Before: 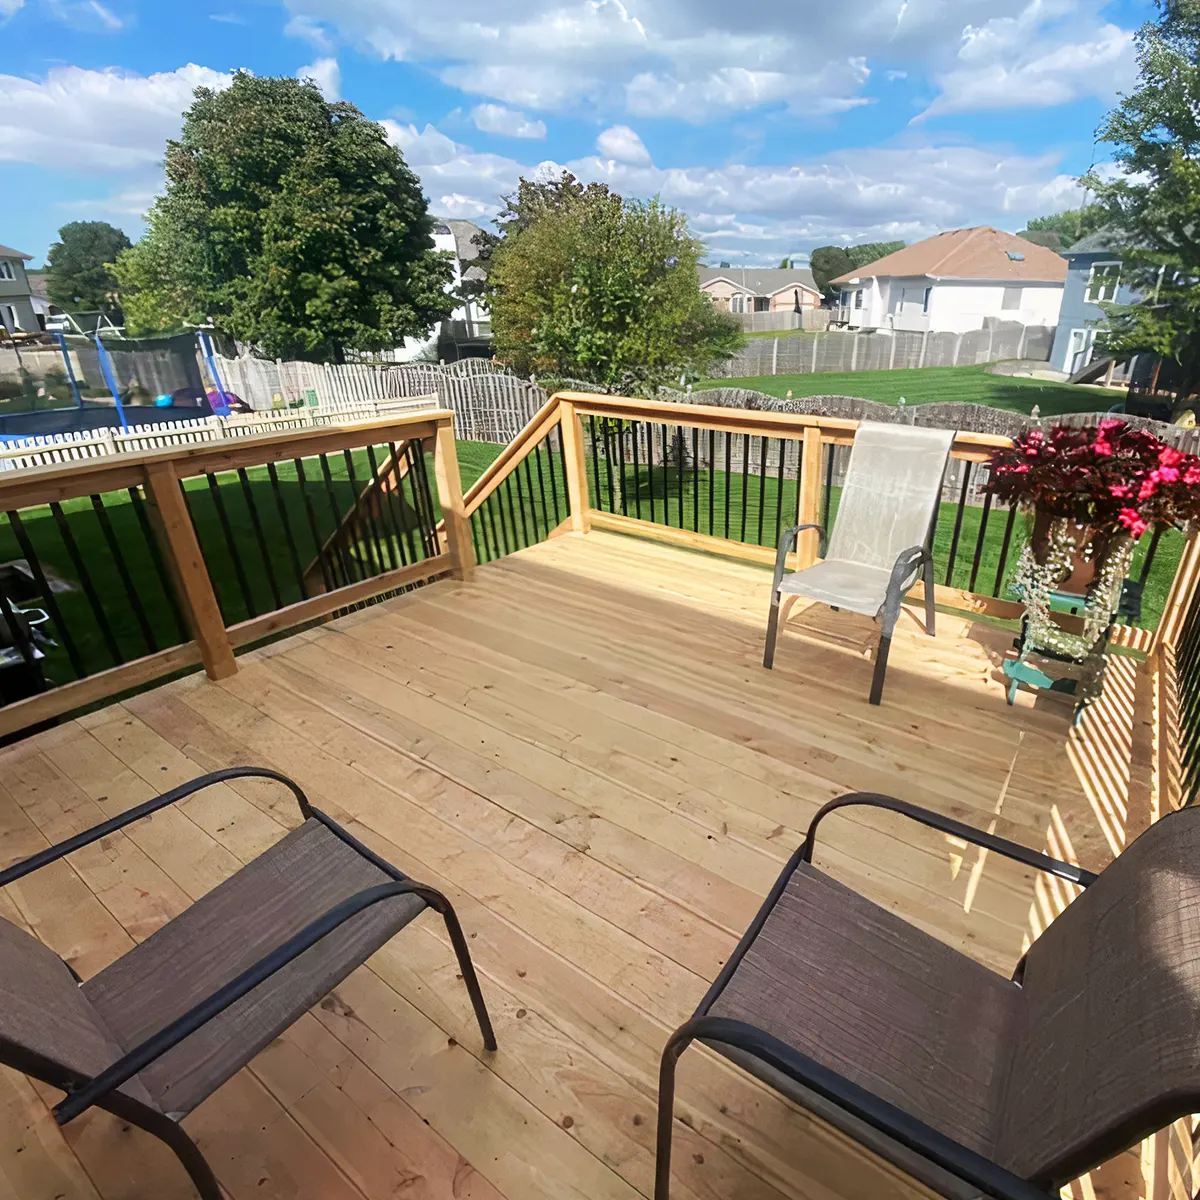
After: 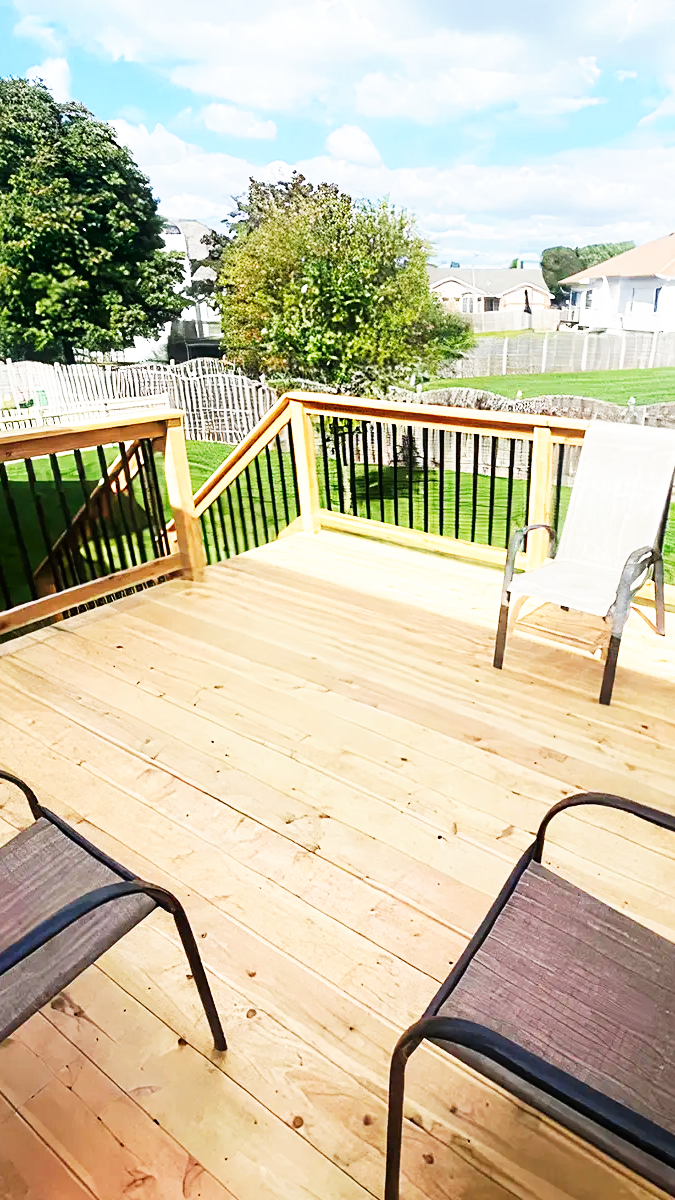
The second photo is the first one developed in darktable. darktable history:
tone equalizer: on, module defaults
base curve: curves: ch0 [(0, 0) (0.007, 0.004) (0.027, 0.03) (0.046, 0.07) (0.207, 0.54) (0.442, 0.872) (0.673, 0.972) (1, 1)], preserve colors none
crop and rotate: left 22.516%, right 21.234%
sharpen: amount 0.2
